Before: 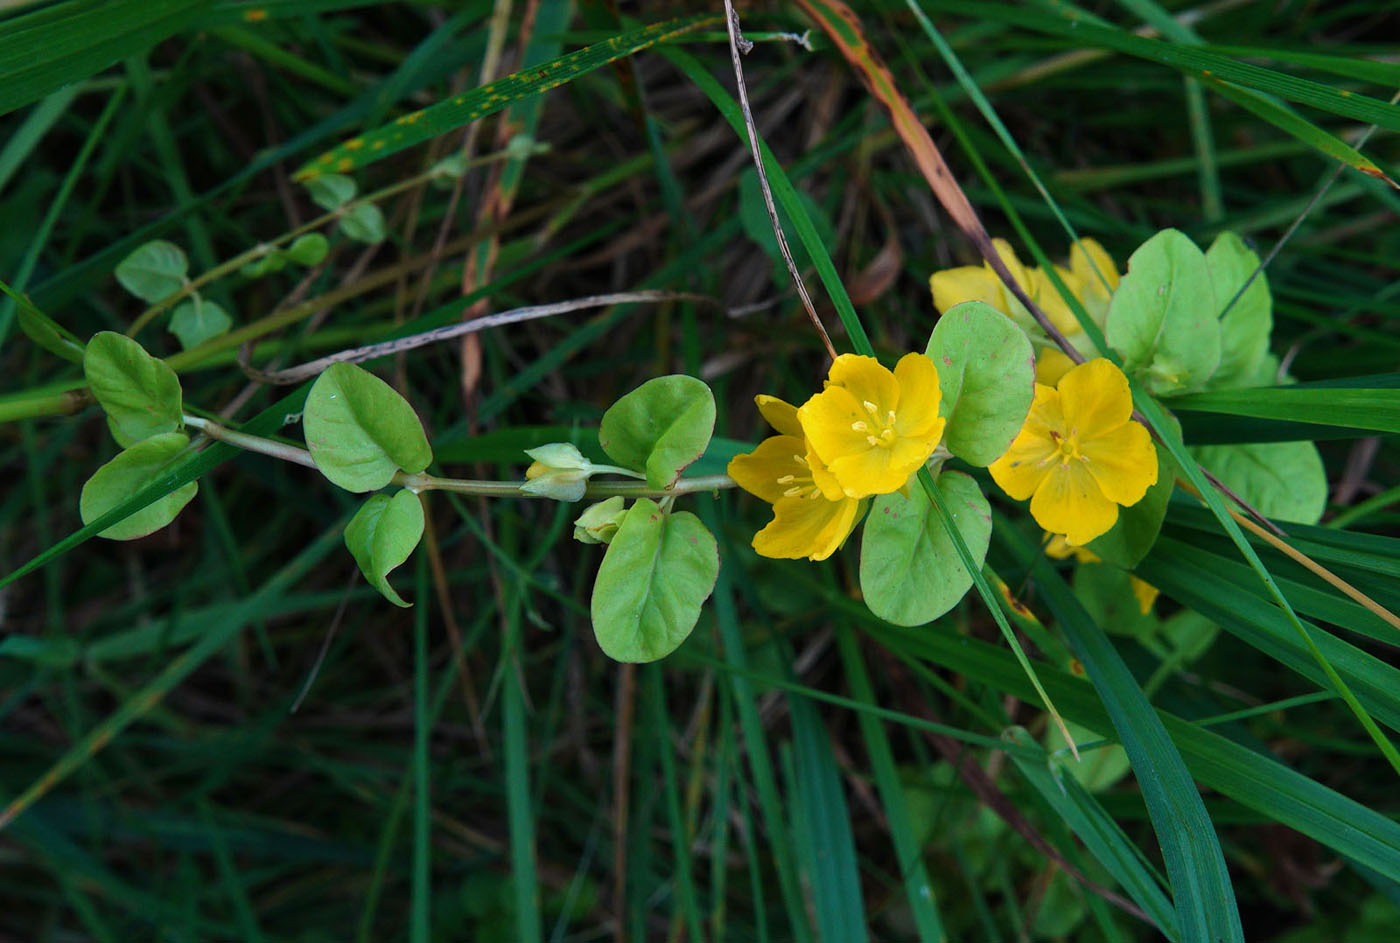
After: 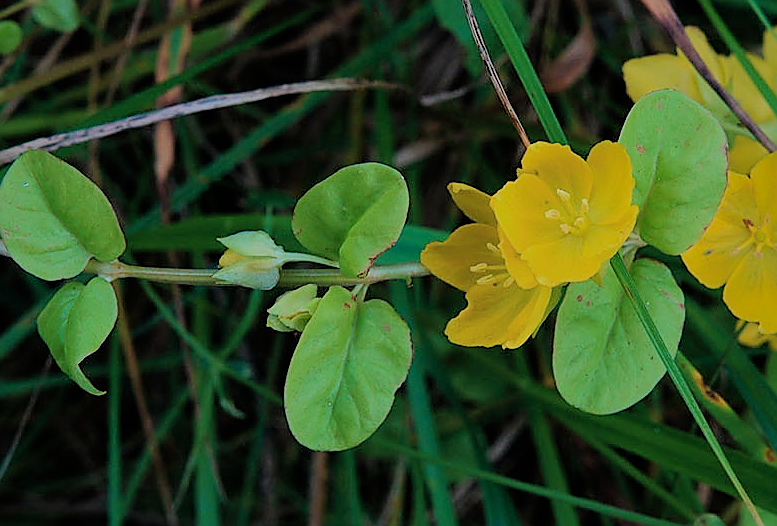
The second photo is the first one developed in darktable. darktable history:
filmic rgb: black relative exposure -7.65 EV, white relative exposure 4.56 EV, hardness 3.61
crop and rotate: left 21.999%, top 22.52%, right 22.483%, bottom 21.673%
color zones: curves: ch1 [(0, 0.469) (0.01, 0.469) (0.12, 0.446) (0.248, 0.469) (0.5, 0.5) (0.748, 0.5) (0.99, 0.469) (1, 0.469)]
shadows and highlights: shadows 39.57, highlights -59.98, highlights color adjustment 55.71%
sharpen: radius 1.384, amount 1.265, threshold 0.73
velvia: on, module defaults
color correction: highlights b* -0.028
